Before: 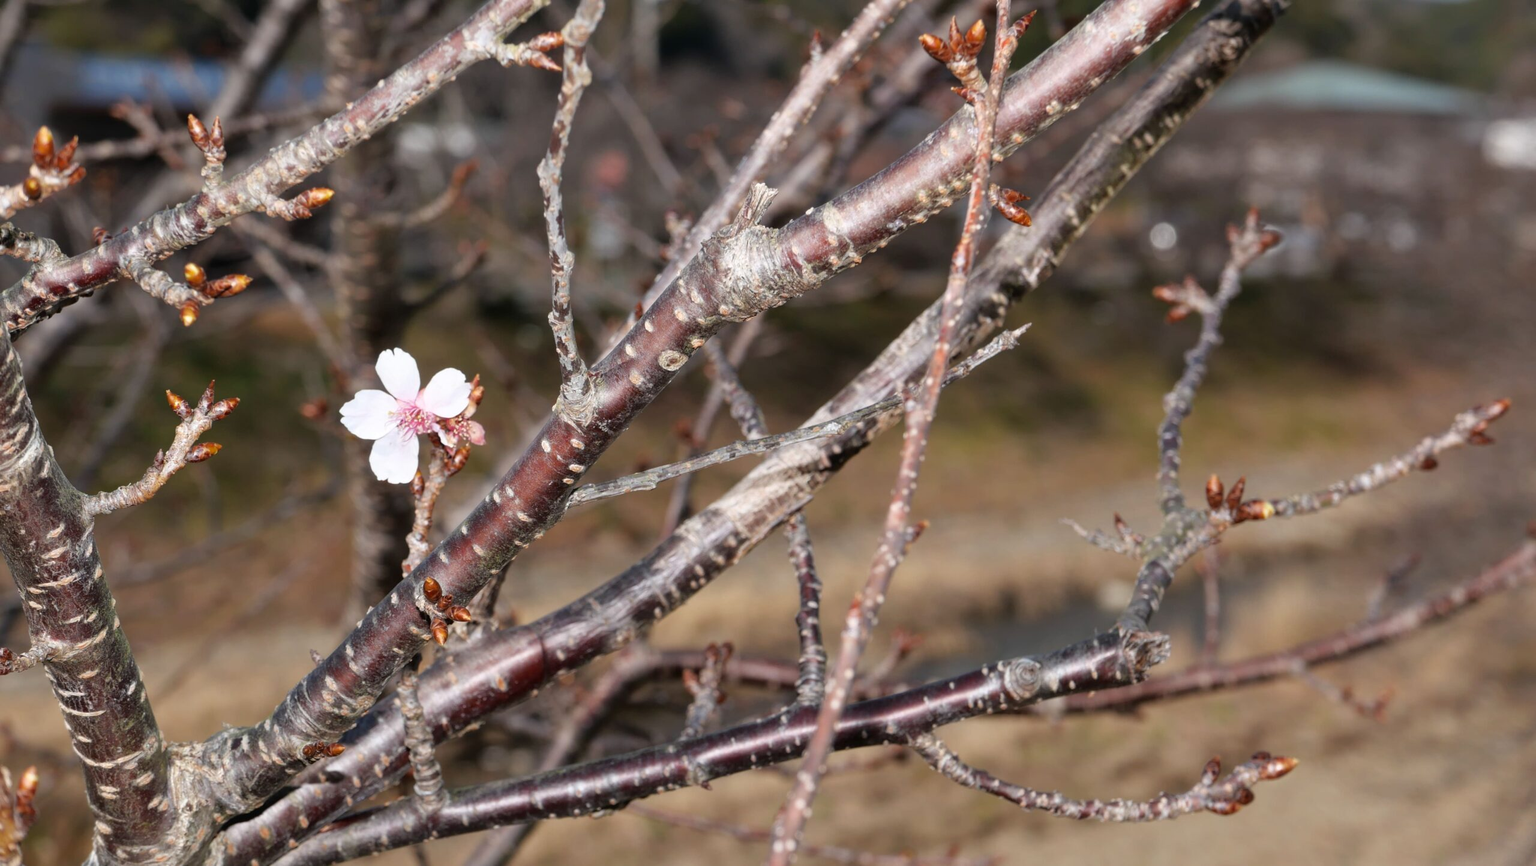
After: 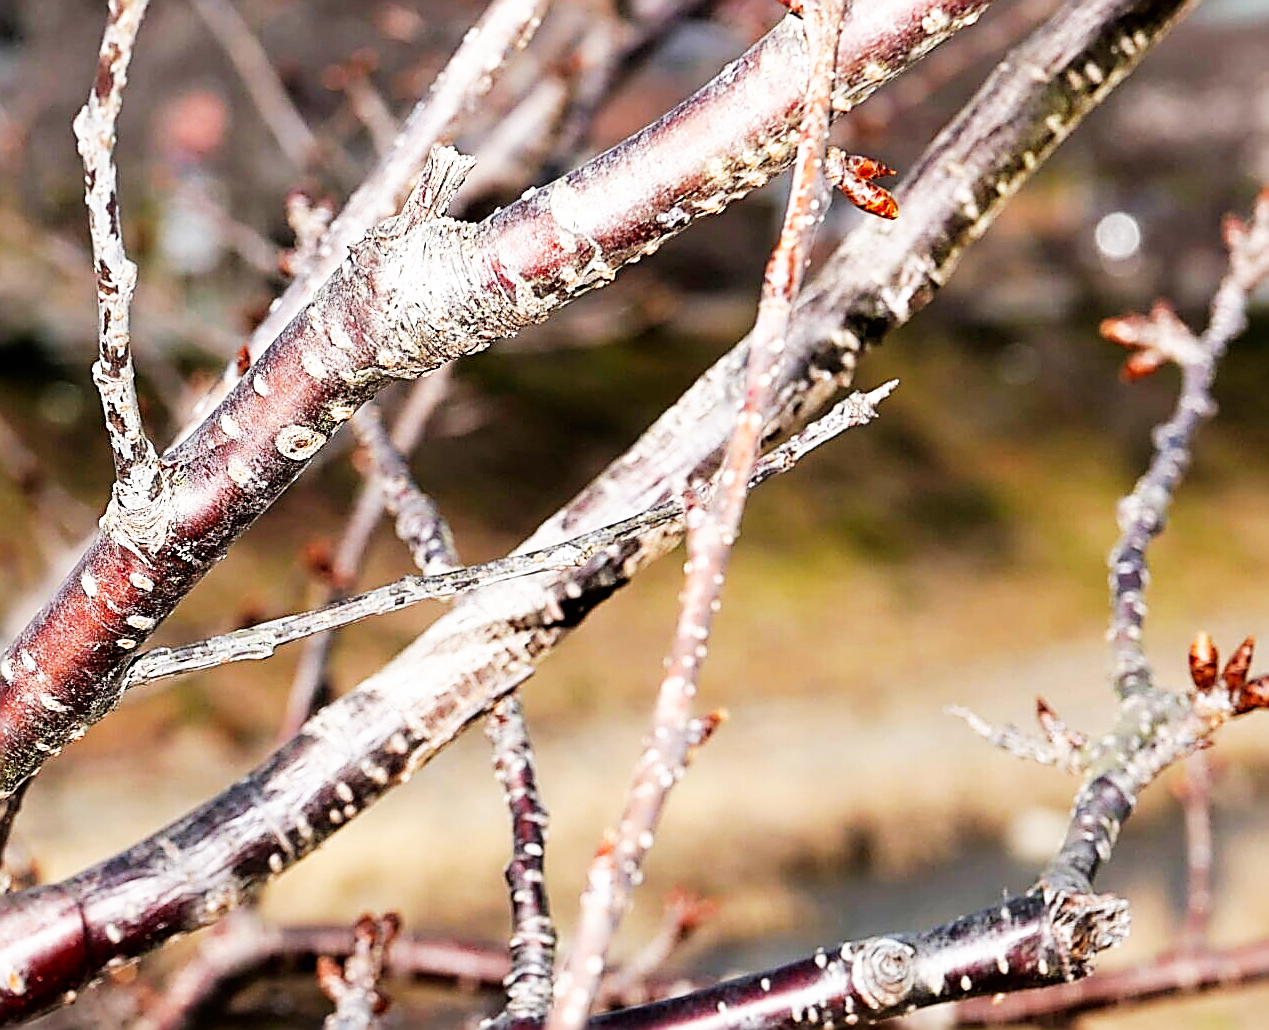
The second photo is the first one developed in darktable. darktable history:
base curve: curves: ch0 [(0, 0) (0.007, 0.004) (0.027, 0.03) (0.046, 0.07) (0.207, 0.54) (0.442, 0.872) (0.673, 0.972) (1, 1)], preserve colors none
sharpen: amount 1.861
crop: left 32.075%, top 10.976%, right 18.355%, bottom 17.596%
exposure: black level correction 0.005, exposure 0.001 EV, compensate highlight preservation false
